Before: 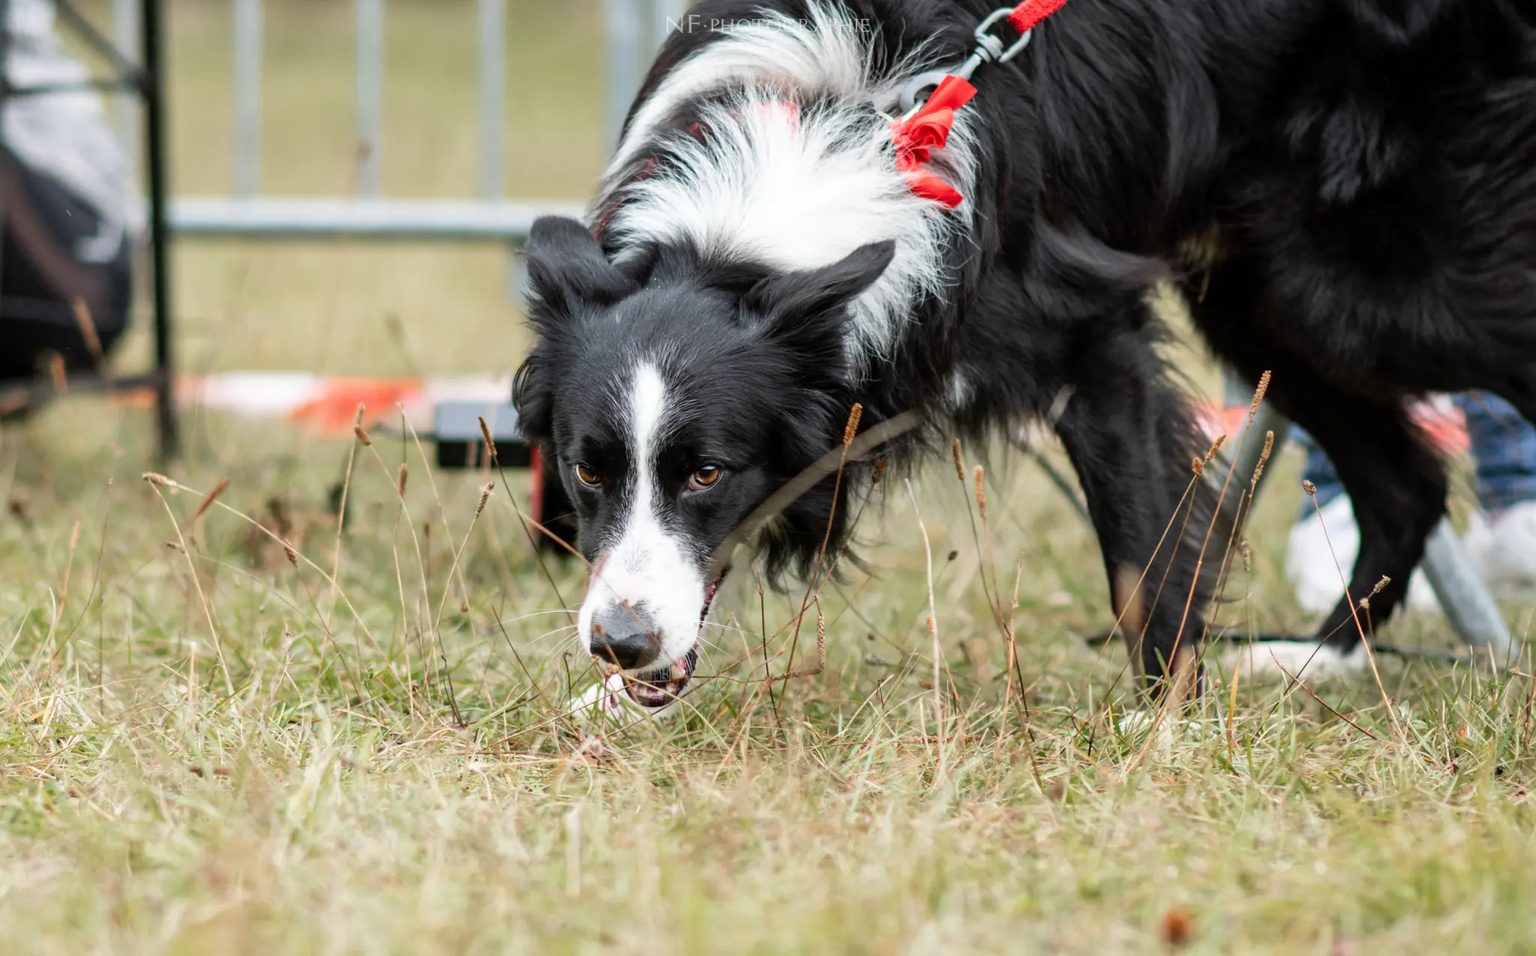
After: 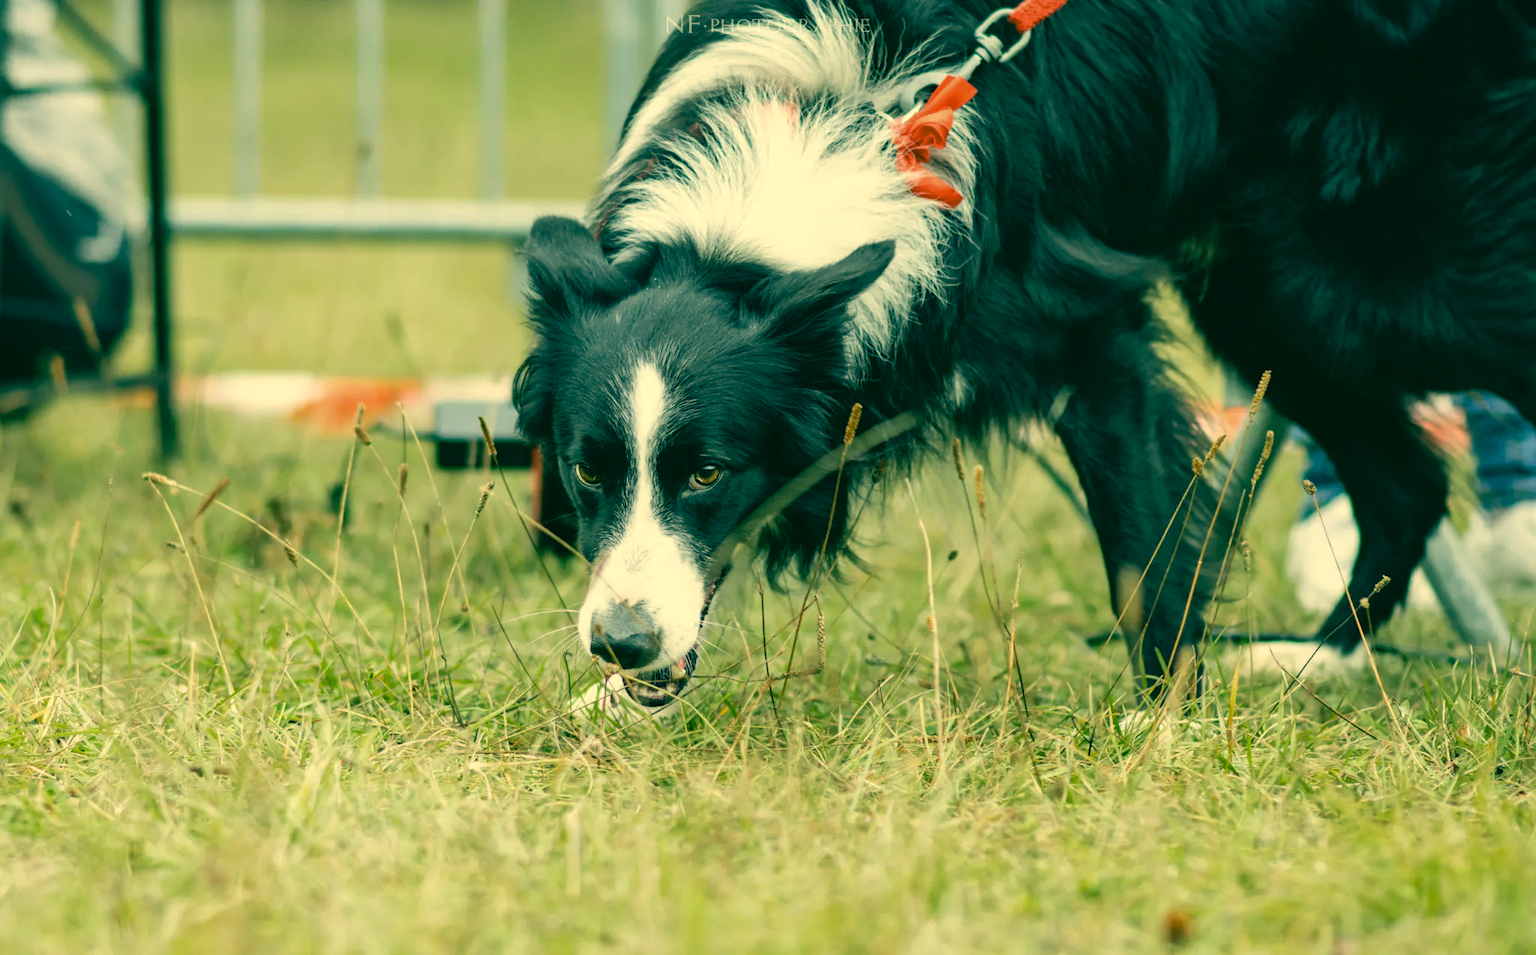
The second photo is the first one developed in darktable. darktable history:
color correction: highlights a* 1.83, highlights b* 34.02, shadows a* -36.68, shadows b* -5.48
white balance: red 0.982, blue 1.018
